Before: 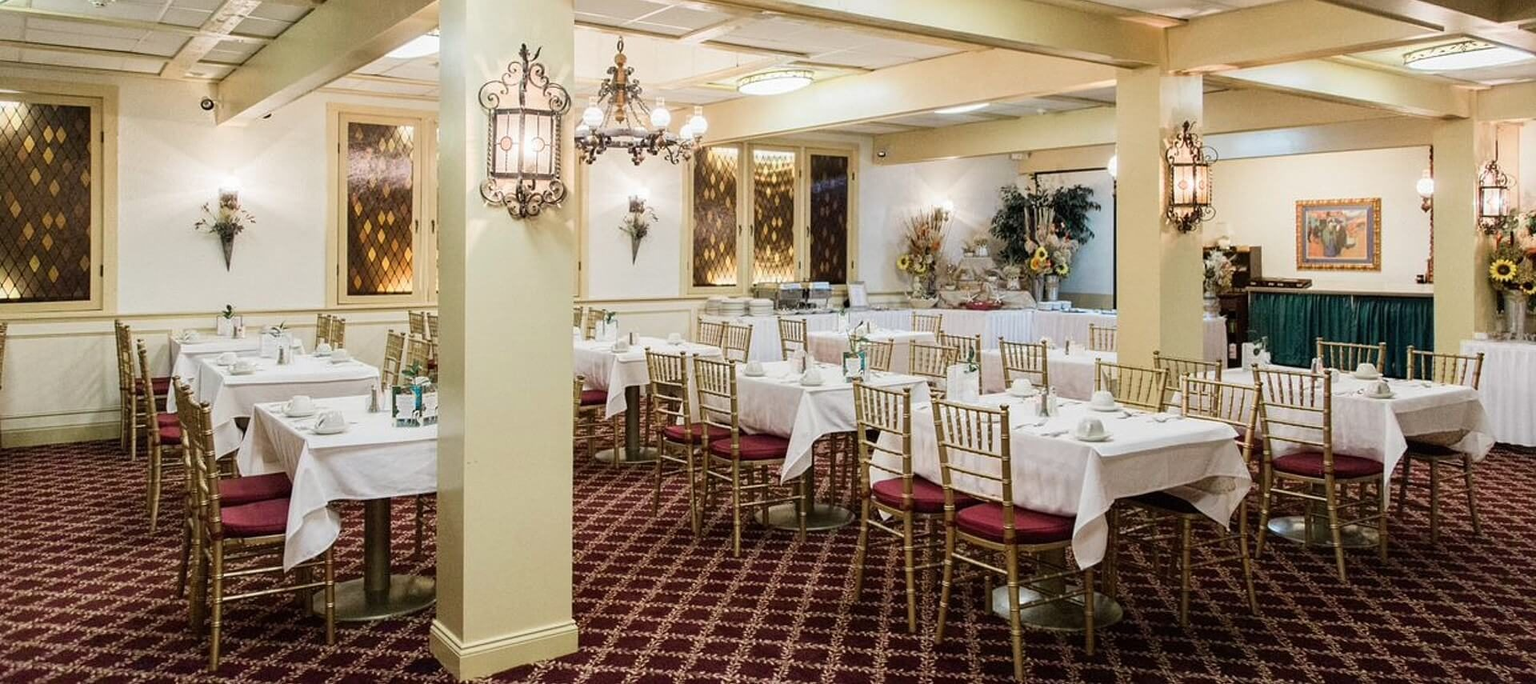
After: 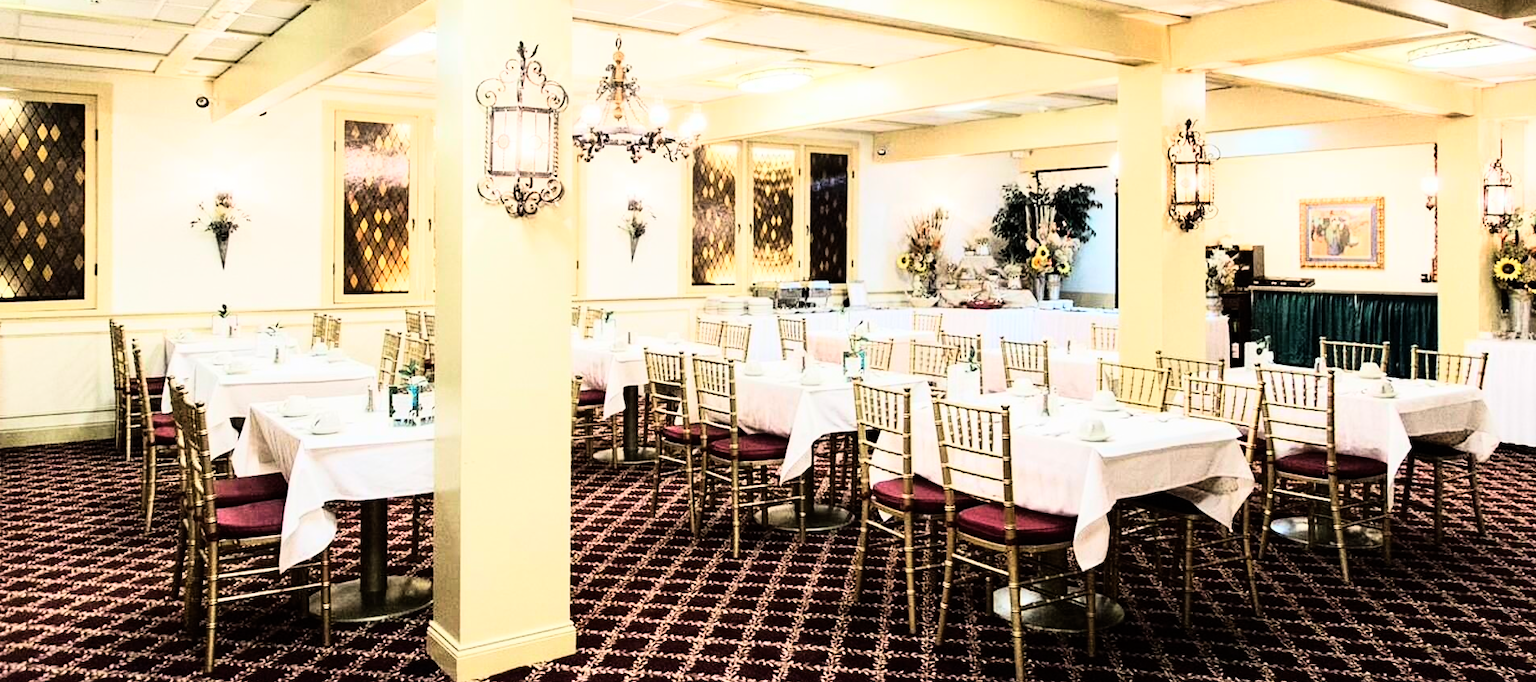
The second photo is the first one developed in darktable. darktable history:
crop: left 0.434%, top 0.485%, right 0.244%, bottom 0.386%
rgb curve: curves: ch0 [(0, 0) (0.21, 0.15) (0.24, 0.21) (0.5, 0.75) (0.75, 0.96) (0.89, 0.99) (1, 1)]; ch1 [(0, 0.02) (0.21, 0.13) (0.25, 0.2) (0.5, 0.67) (0.75, 0.9) (0.89, 0.97) (1, 1)]; ch2 [(0, 0.02) (0.21, 0.13) (0.25, 0.2) (0.5, 0.67) (0.75, 0.9) (0.89, 0.97) (1, 1)], compensate middle gray true
